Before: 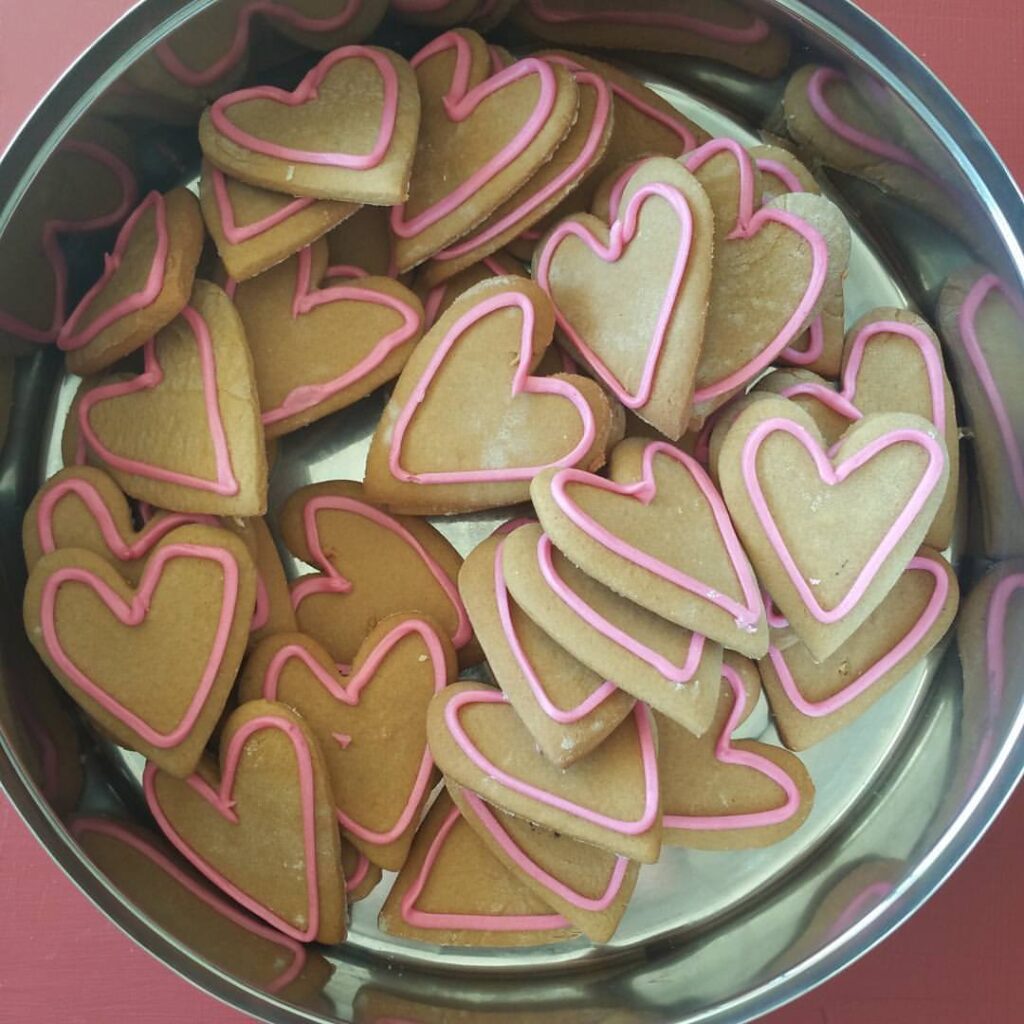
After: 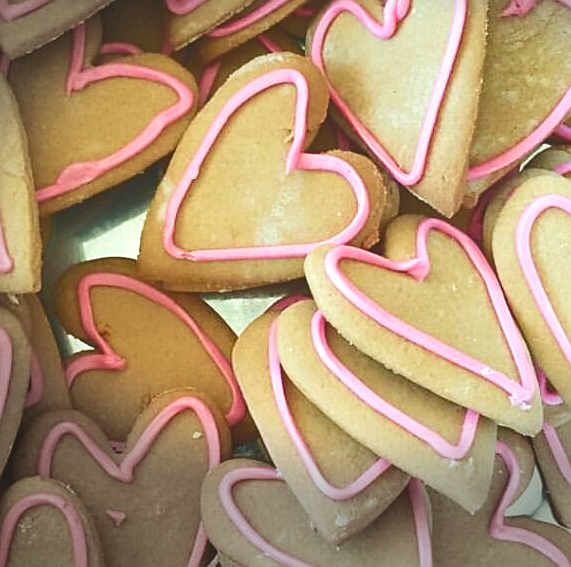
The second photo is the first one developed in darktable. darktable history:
exposure: exposure 0.338 EV, compensate exposure bias true, compensate highlight preservation false
crop and rotate: left 22.143%, top 21.857%, right 22.052%, bottom 22.707%
sharpen: amount 0.497
color balance rgb: global offset › luminance 1.97%, linear chroma grading › global chroma 19.993%, perceptual saturation grading › global saturation 20%, perceptual saturation grading › highlights -49.744%, perceptual saturation grading › shadows 24.674%
velvia: strength 44.66%
vignetting: fall-off start 100.07%, center (0.217, -0.232), width/height ratio 1.32, dithering 8-bit output, unbound false
tone curve: curves: ch0 [(0, 0) (0.003, 0.161) (0.011, 0.161) (0.025, 0.161) (0.044, 0.161) (0.069, 0.161) (0.1, 0.161) (0.136, 0.163) (0.177, 0.179) (0.224, 0.207) (0.277, 0.243) (0.335, 0.292) (0.399, 0.361) (0.468, 0.452) (0.543, 0.547) (0.623, 0.638) (0.709, 0.731) (0.801, 0.826) (0.898, 0.911) (1, 1)], color space Lab, independent channels, preserve colors none
